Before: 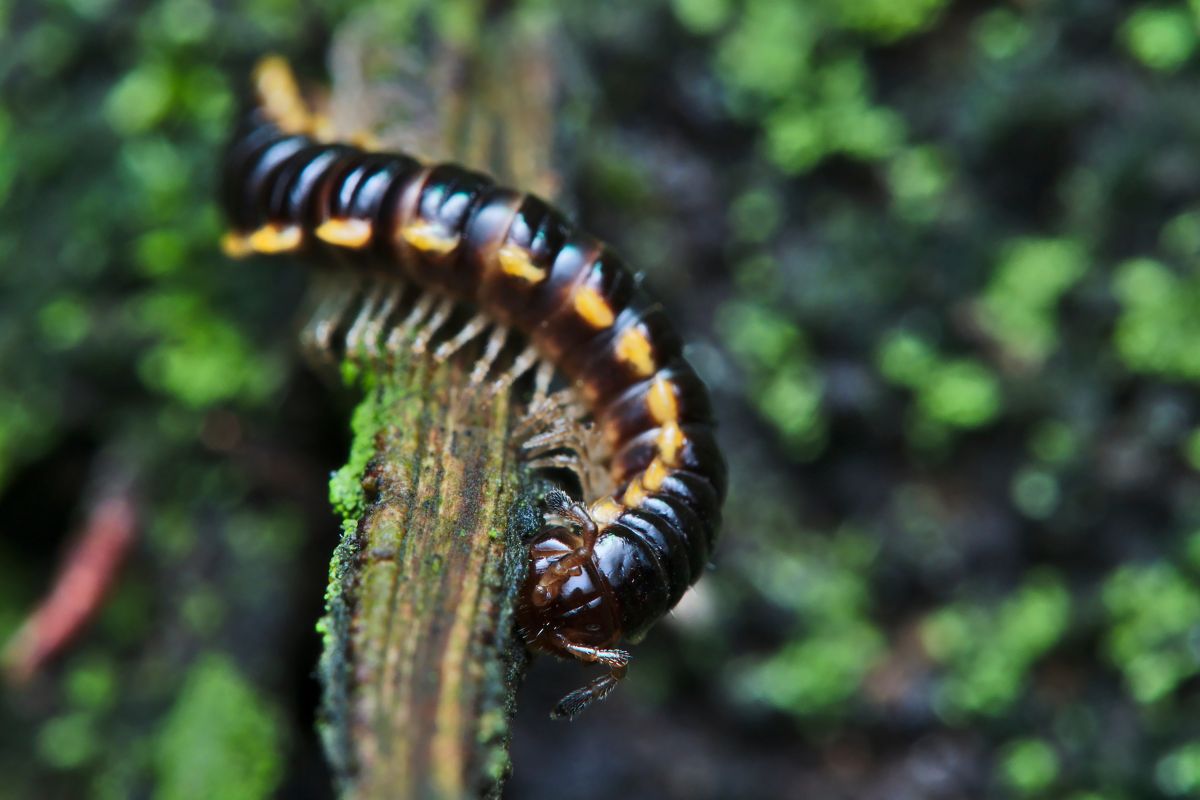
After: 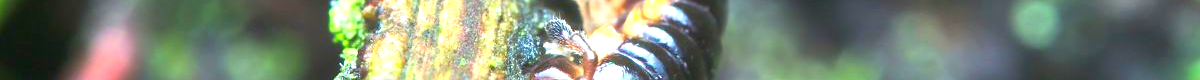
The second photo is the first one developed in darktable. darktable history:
exposure: black level correction 0, exposure 2.088 EV, compensate exposure bias true, compensate highlight preservation false
crop and rotate: top 59.084%, bottom 30.916%
local contrast: detail 69%
